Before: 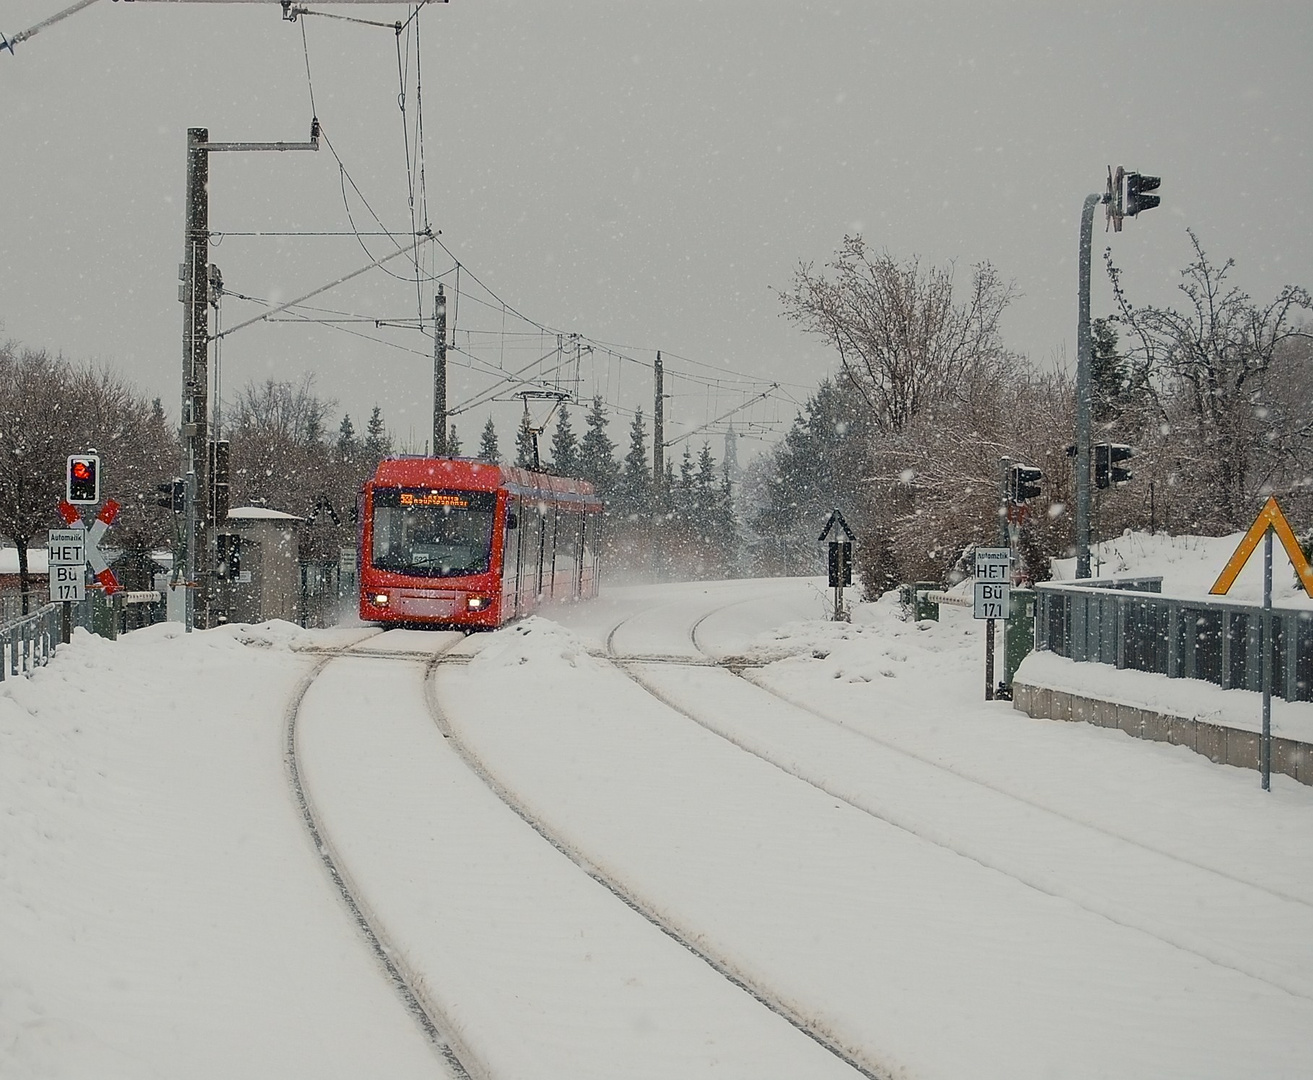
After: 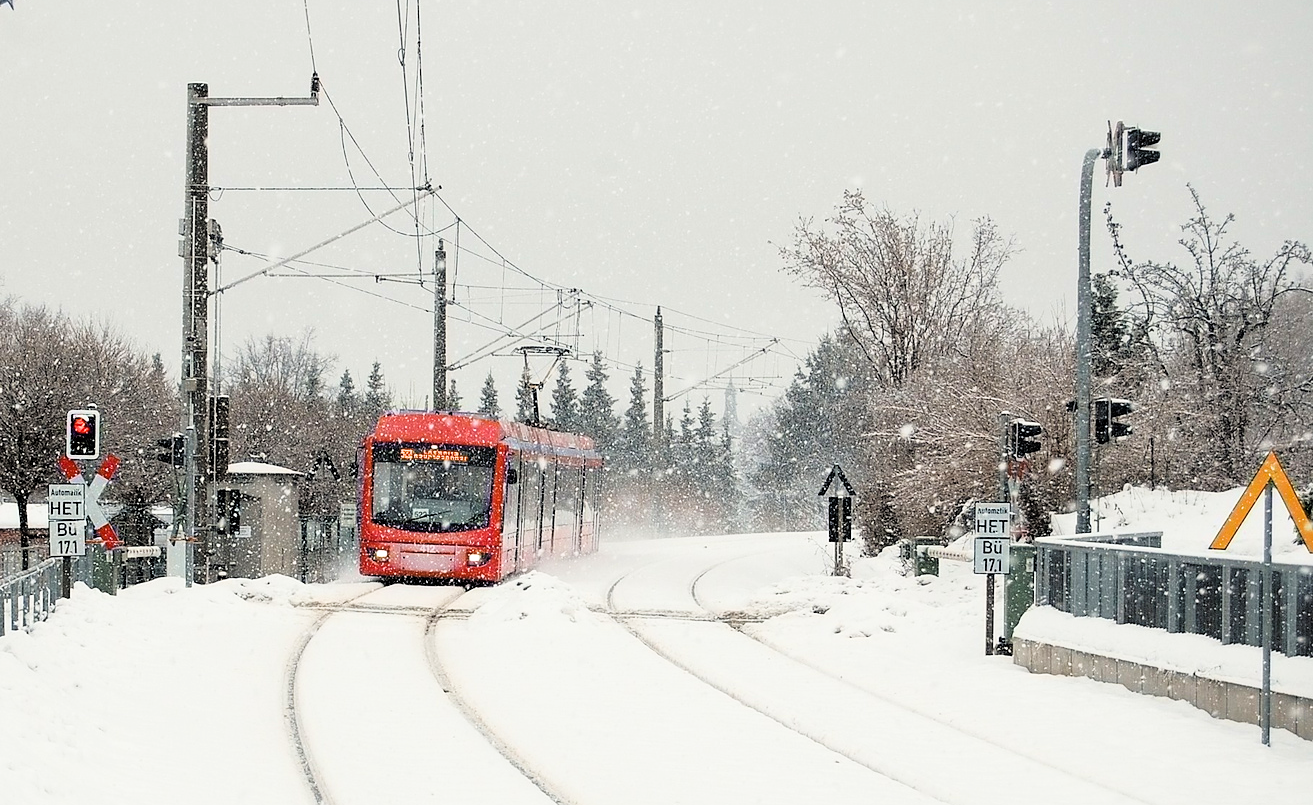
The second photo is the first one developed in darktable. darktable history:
crop: top 4.236%, bottom 21.215%
levels: mode automatic, levels [0, 0.43, 0.859]
local contrast: mode bilateral grid, contrast 15, coarseness 36, detail 105%, midtone range 0.2
filmic rgb: black relative exposure -3.91 EV, white relative exposure 3.17 EV, hardness 2.87
exposure: black level correction 0, exposure 1.098 EV, compensate highlight preservation false
